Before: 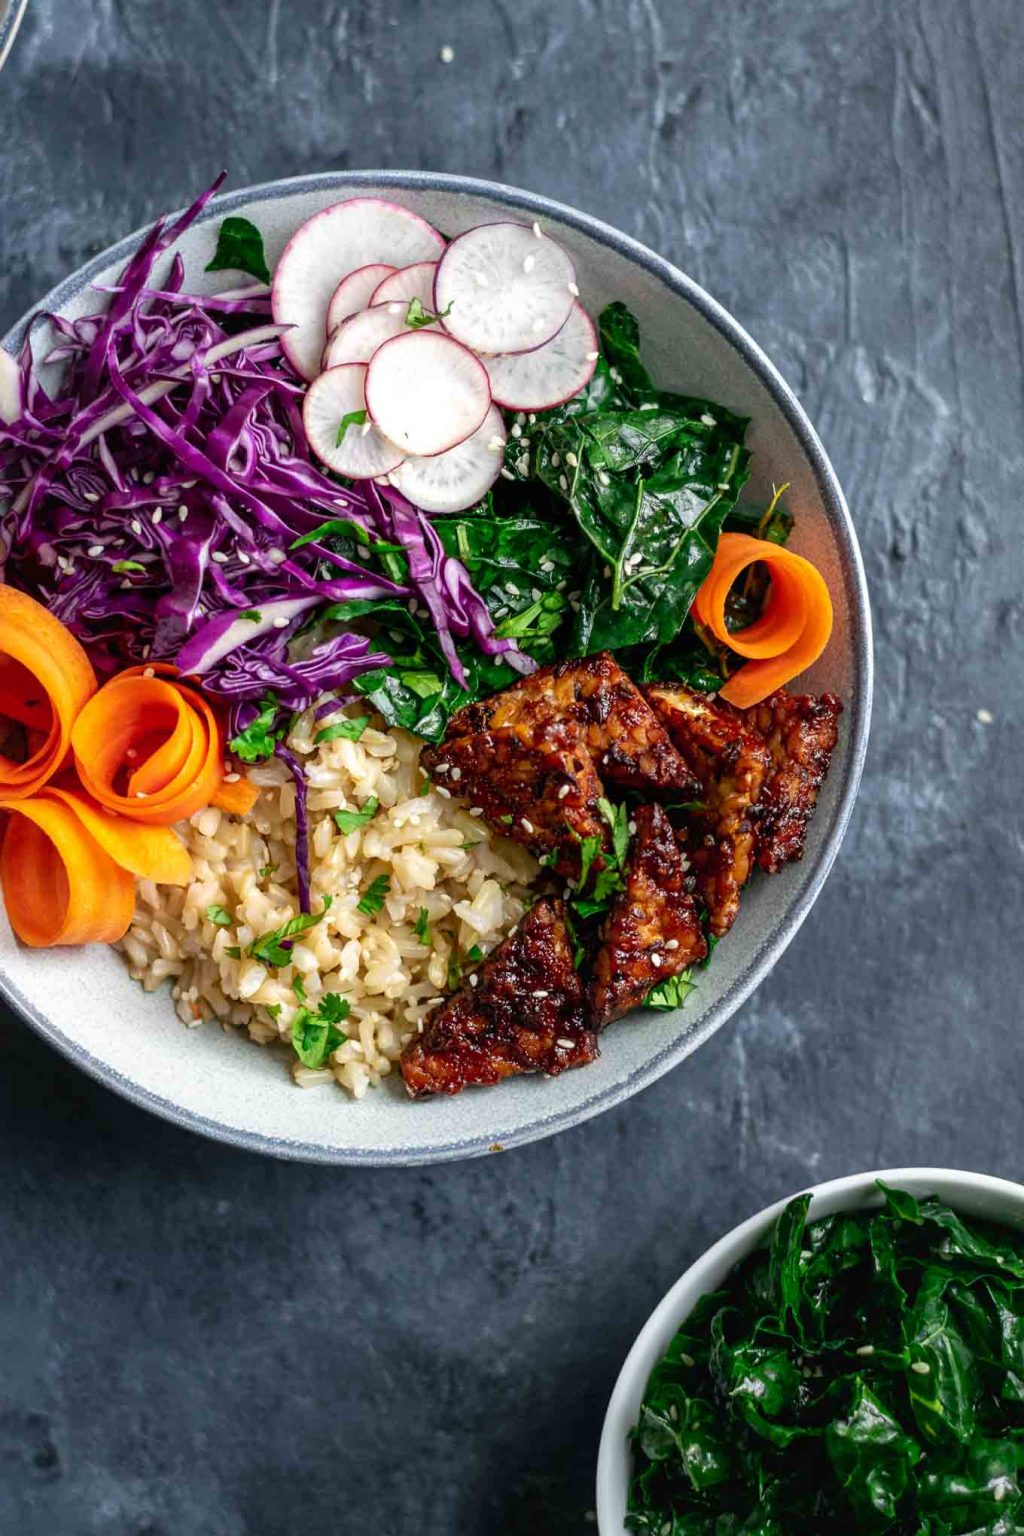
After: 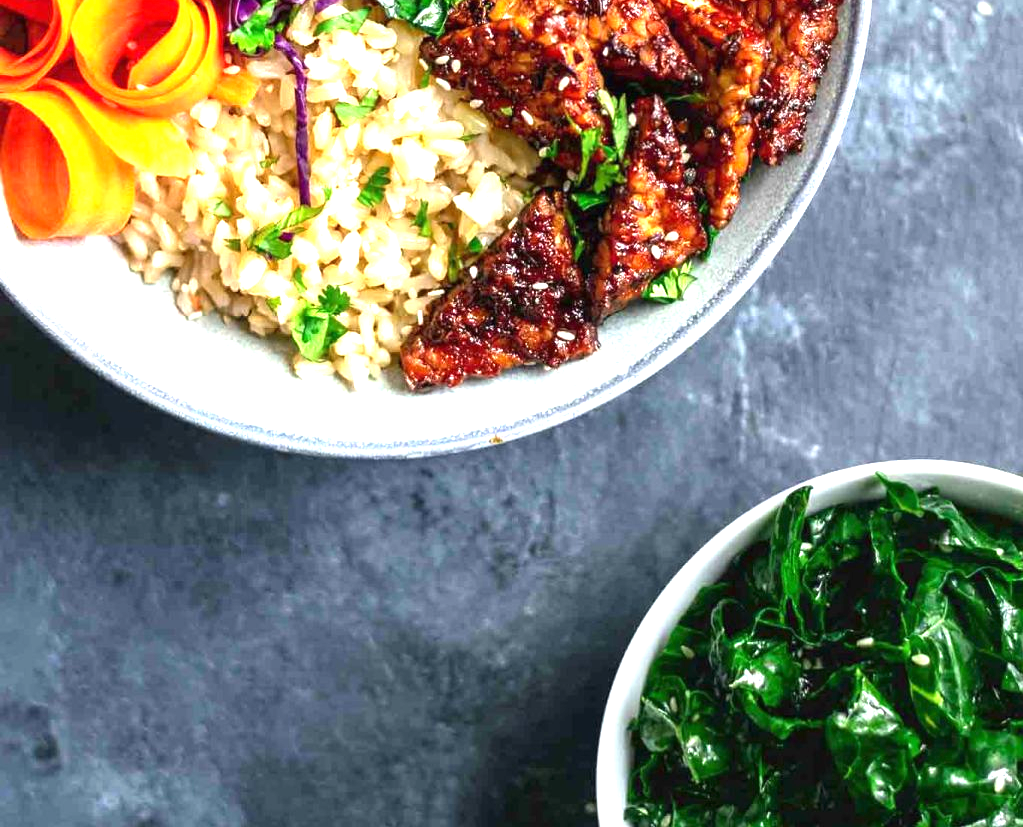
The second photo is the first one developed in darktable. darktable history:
exposure: black level correction 0, exposure 1.096 EV, compensate highlight preservation false
crop and rotate: top 46.142%, right 0.075%
tone equalizer: -8 EV -0.43 EV, -7 EV -0.423 EV, -6 EV -0.321 EV, -5 EV -0.229 EV, -3 EV 0.227 EV, -2 EV 0.335 EV, -1 EV 0.367 EV, +0 EV 0.412 EV, smoothing diameter 24.88%, edges refinement/feathering 10, preserve details guided filter
